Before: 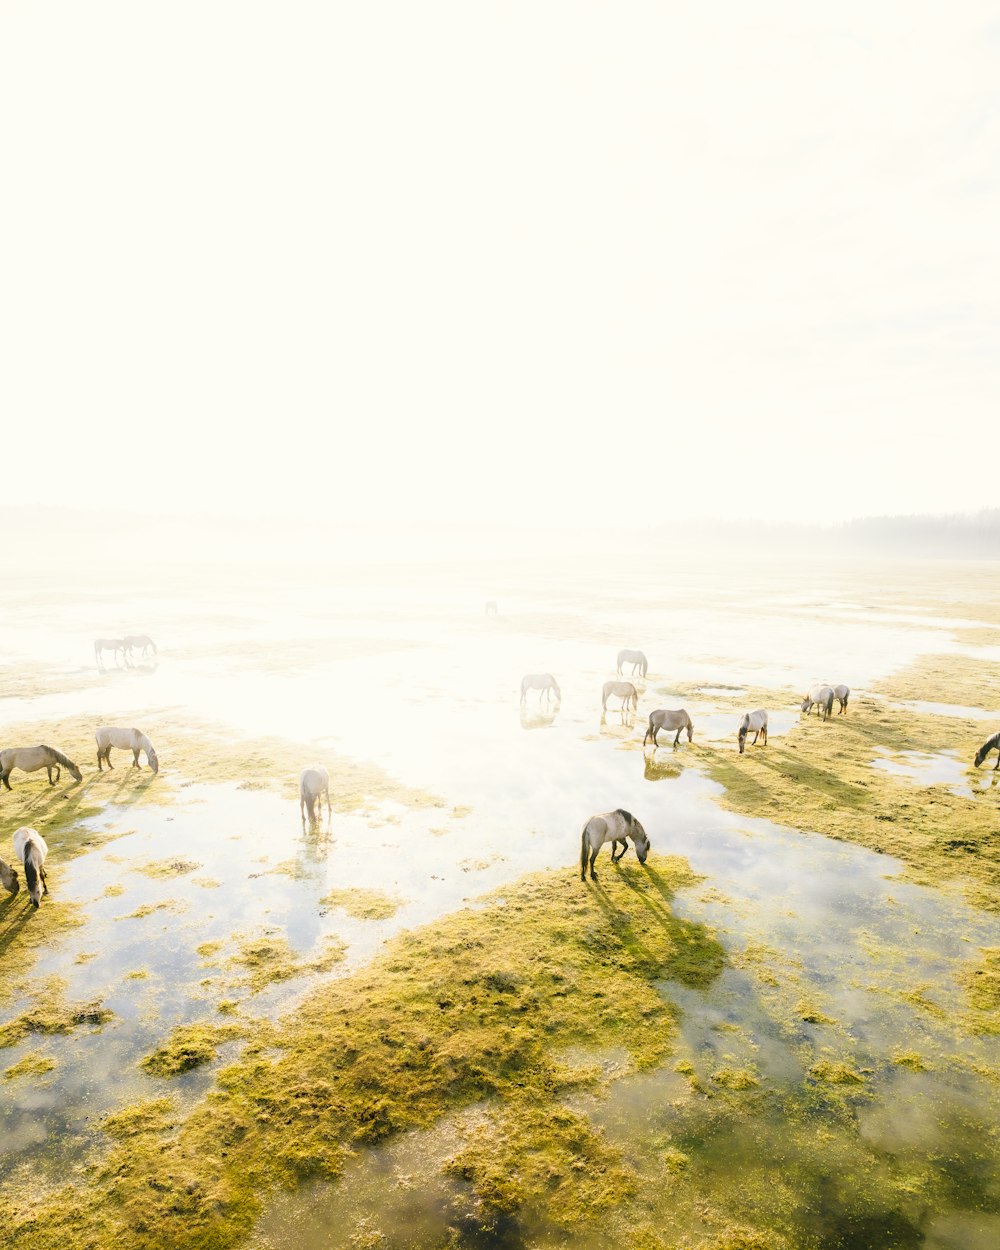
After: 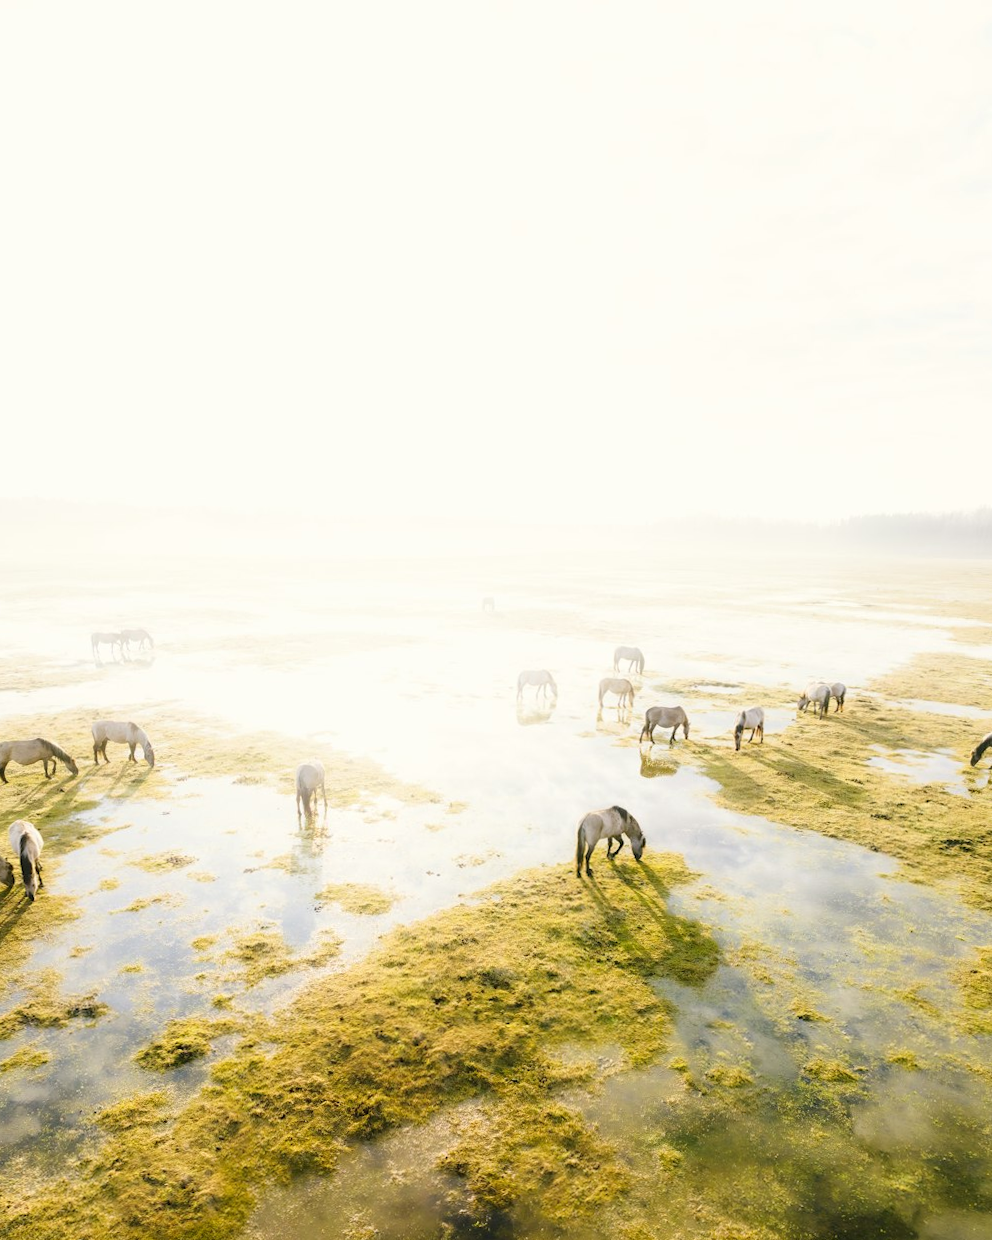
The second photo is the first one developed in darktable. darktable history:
crop and rotate: angle -0.349°
